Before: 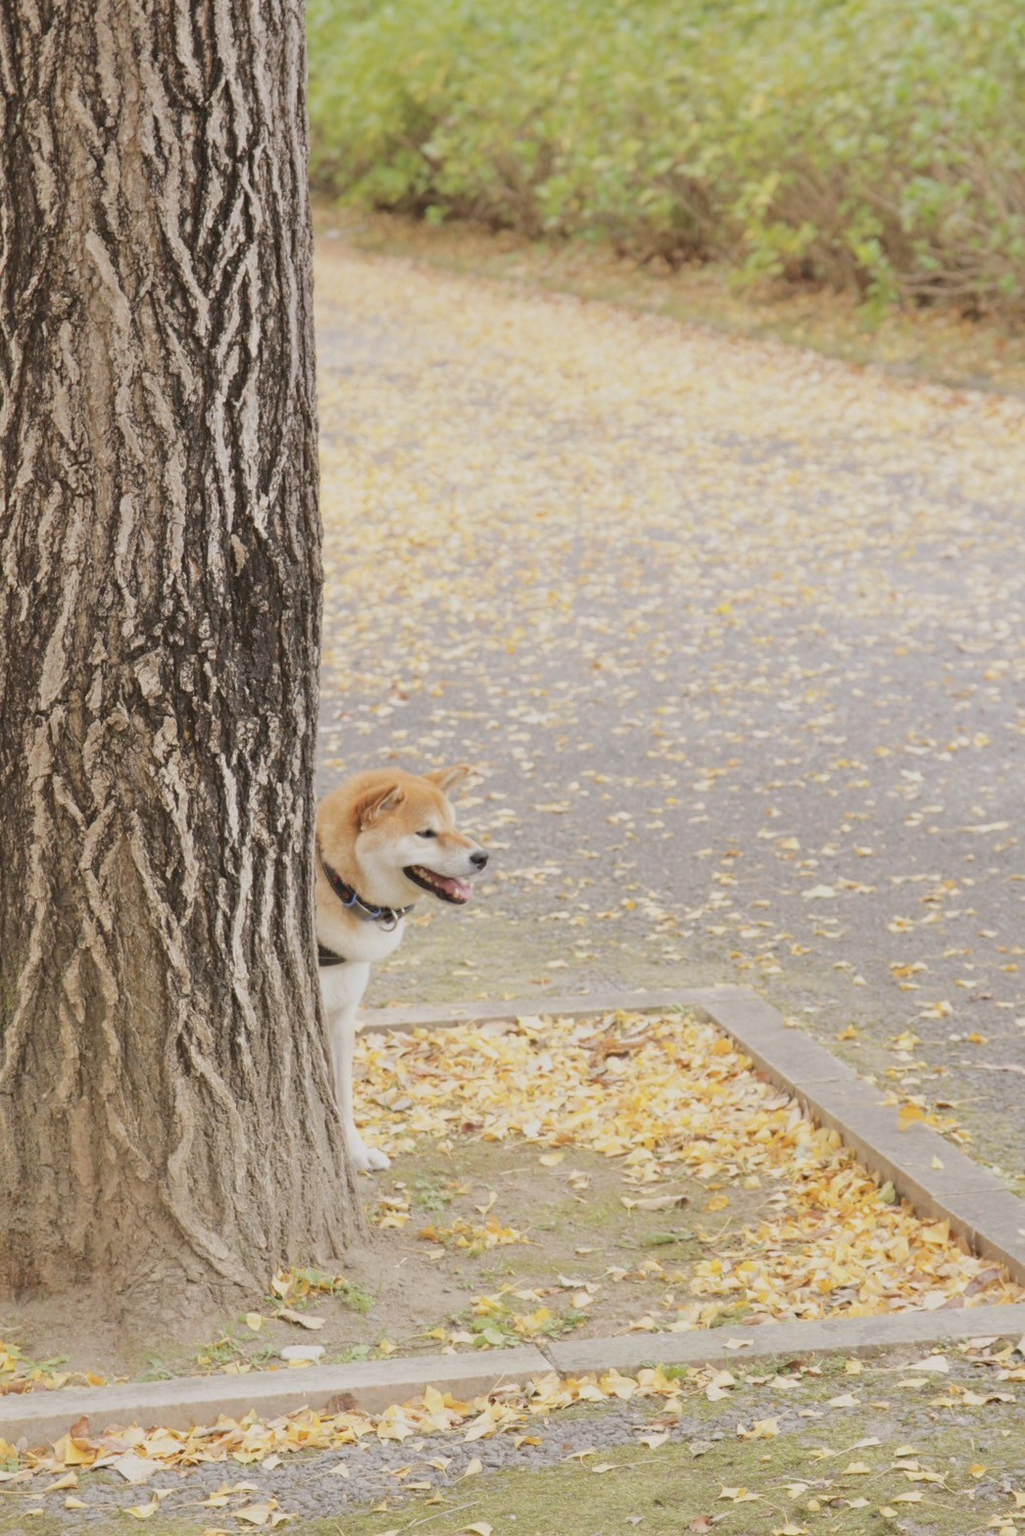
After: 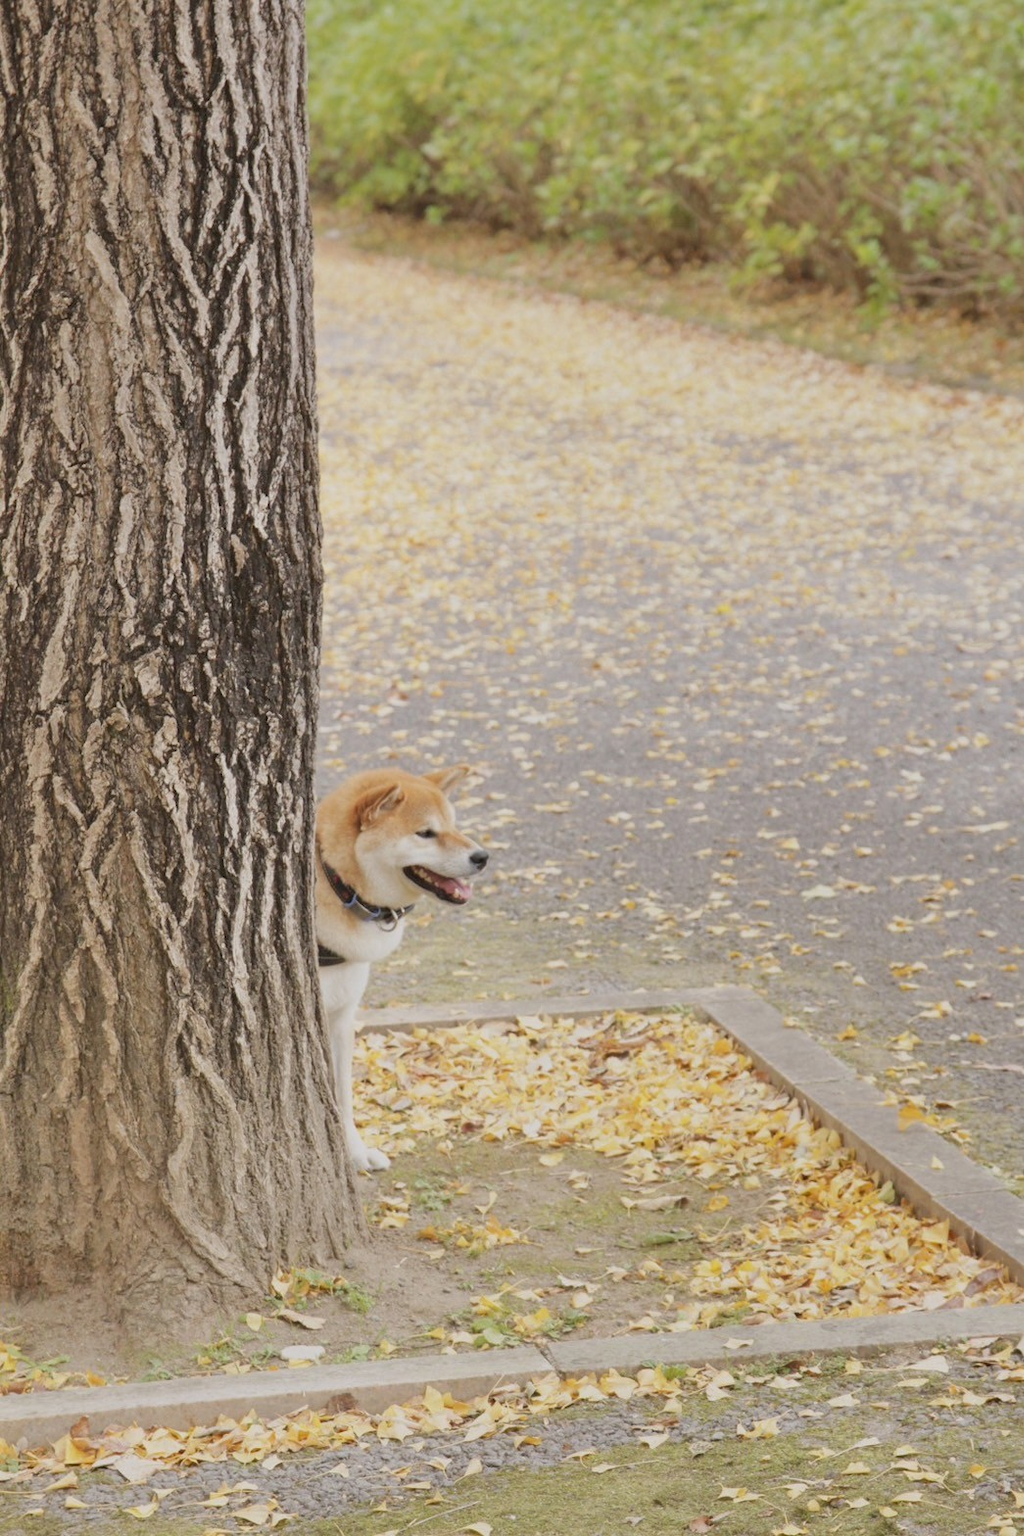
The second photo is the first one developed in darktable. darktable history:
shadows and highlights: radius 264.75, soften with gaussian
